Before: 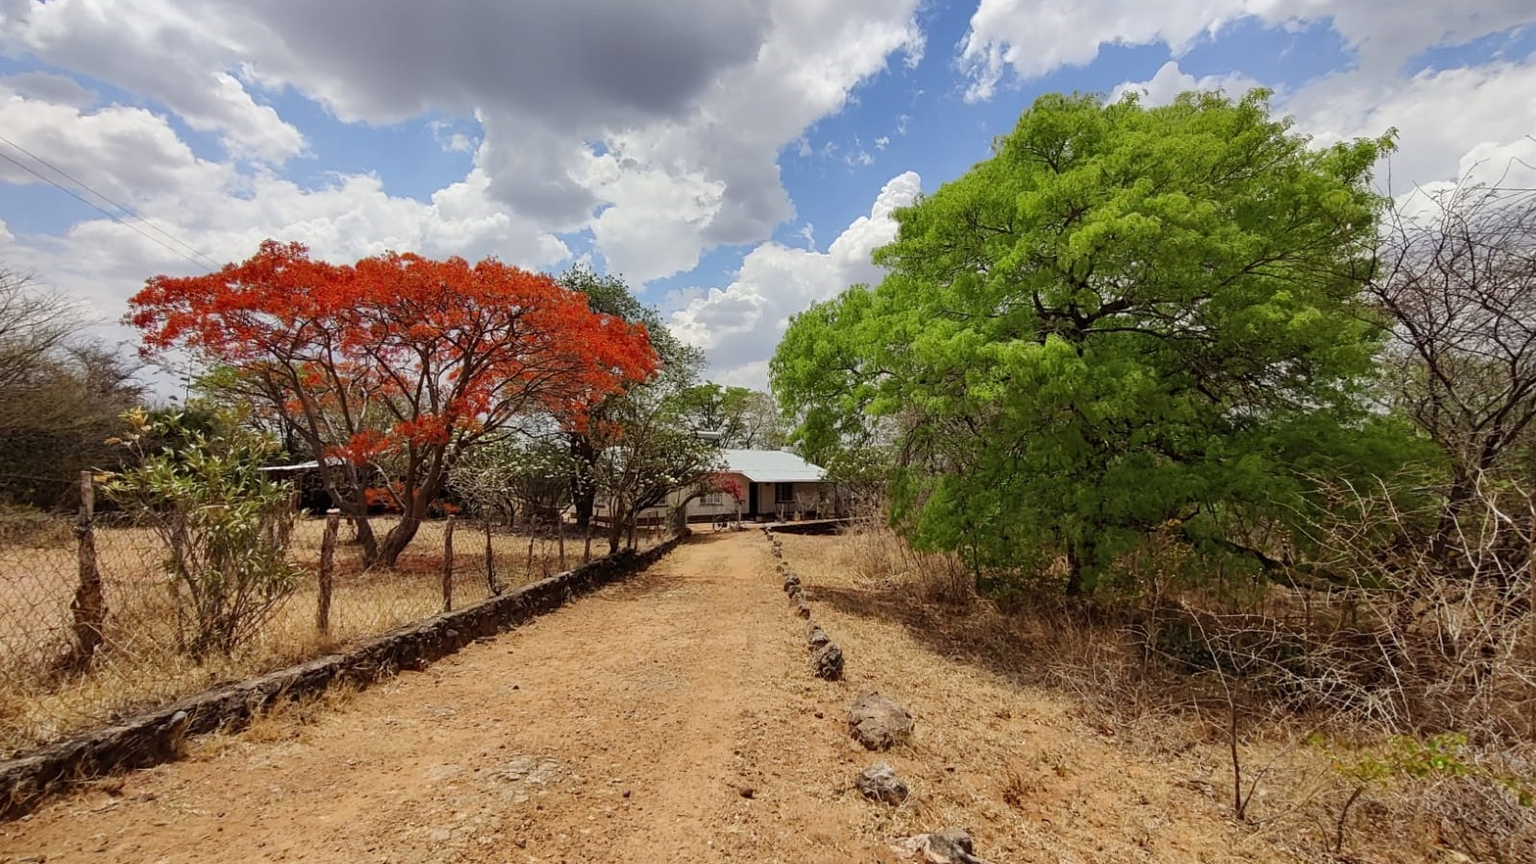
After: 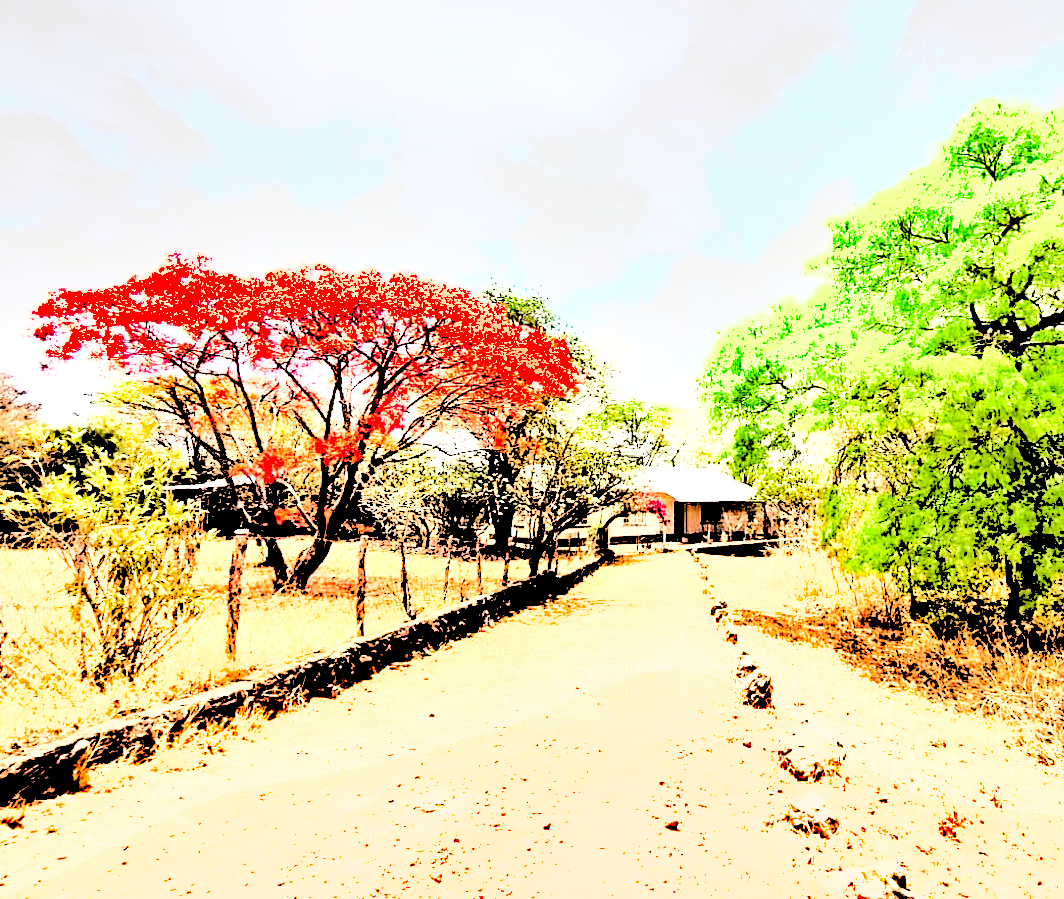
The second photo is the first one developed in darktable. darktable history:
shadows and highlights: shadows 30.73, highlights -62.71, soften with gaussian
crop and rotate: left 6.632%, right 26.725%
levels: levels [0.246, 0.256, 0.506]
exposure: exposure 0.722 EV, compensate exposure bias true, compensate highlight preservation false
